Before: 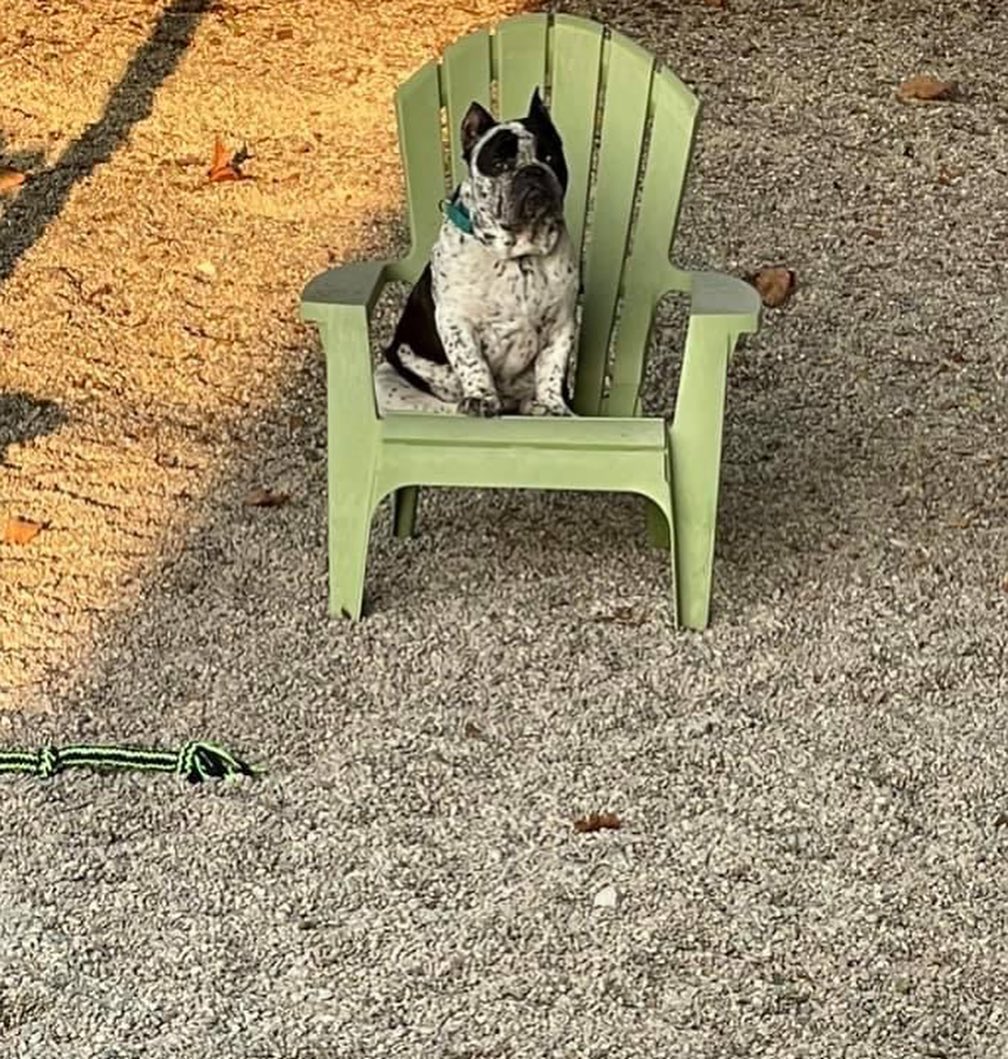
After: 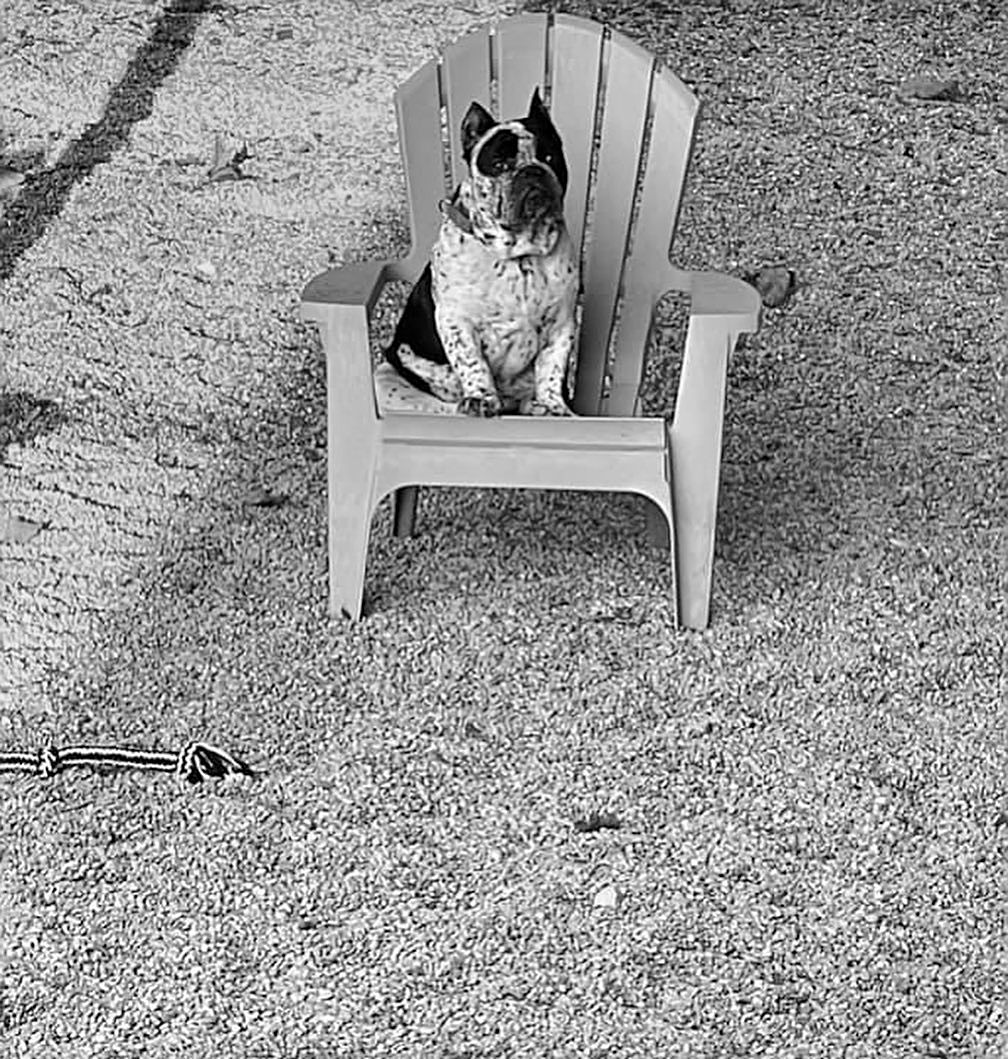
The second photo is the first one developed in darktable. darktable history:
color balance rgb: perceptual saturation grading › global saturation 25%, perceptual brilliance grading › mid-tones 10%, perceptual brilliance grading › shadows 15%, global vibrance 20%
monochrome: on, module defaults
sharpen: on, module defaults
